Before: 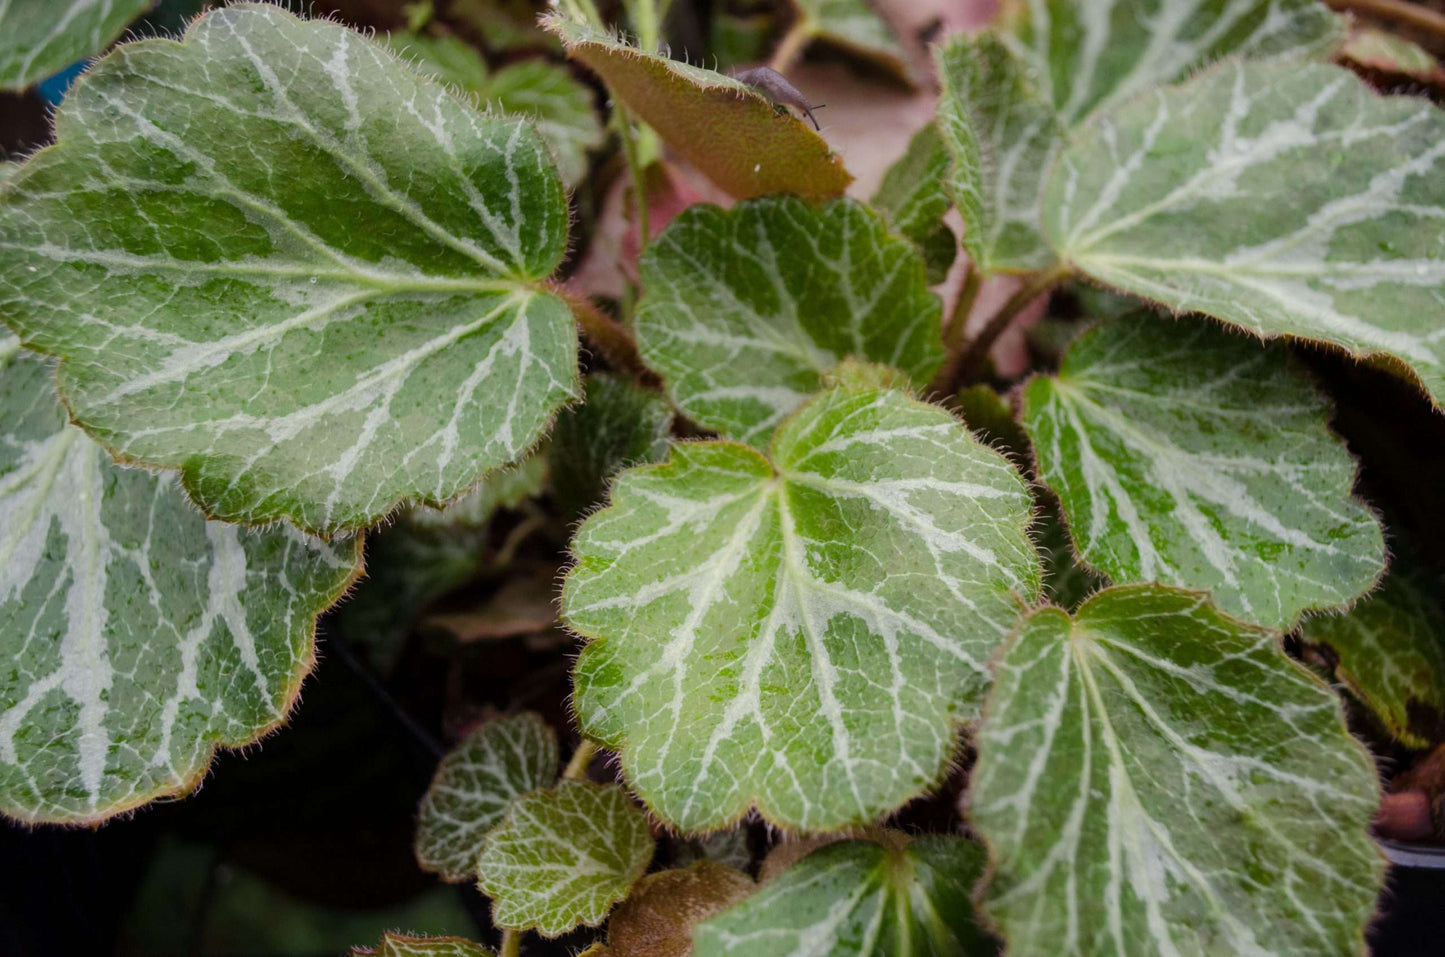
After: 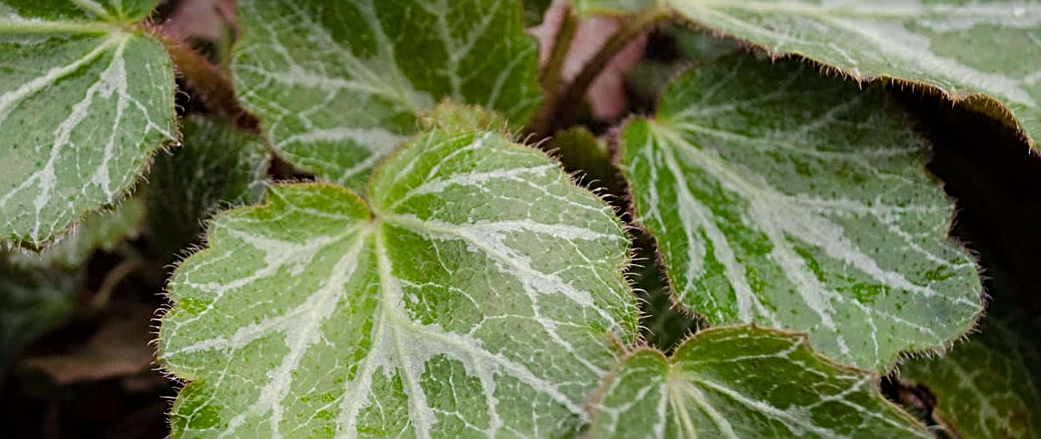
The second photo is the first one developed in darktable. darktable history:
sharpen: radius 3.025, amount 0.757
crop and rotate: left 27.938%, top 27.046%, bottom 27.046%
